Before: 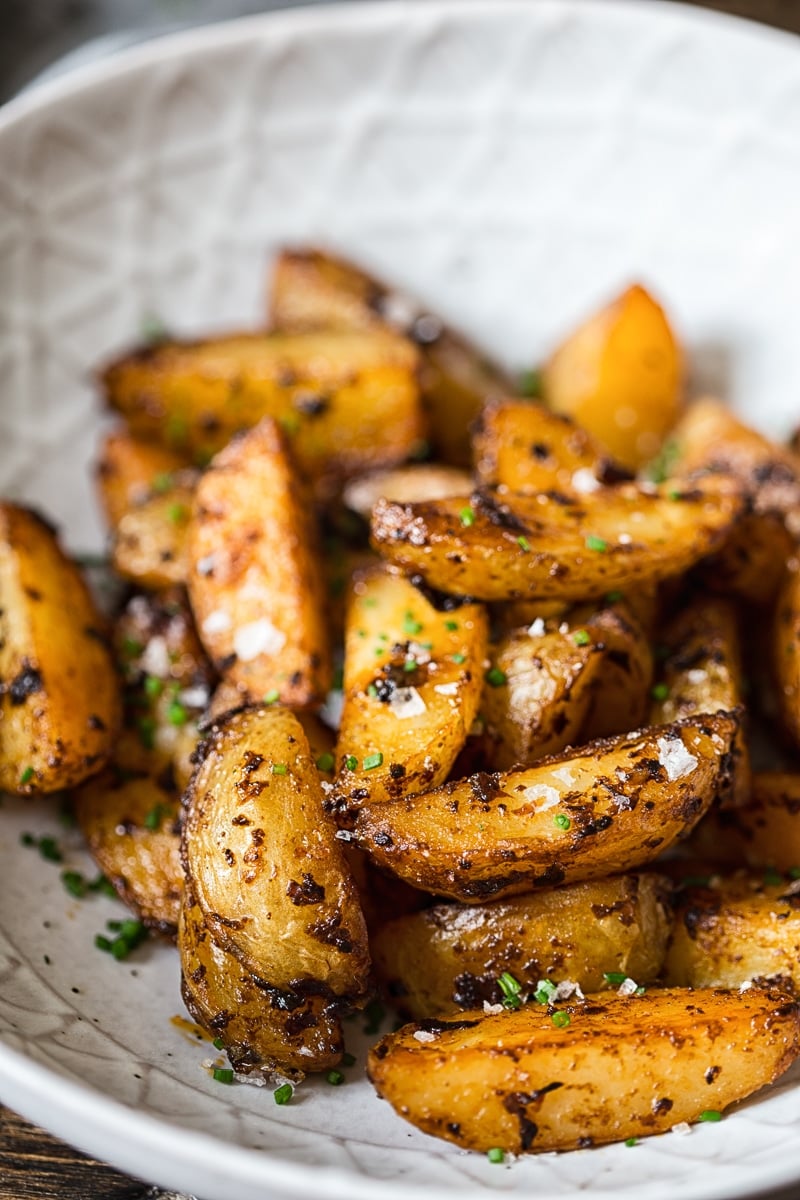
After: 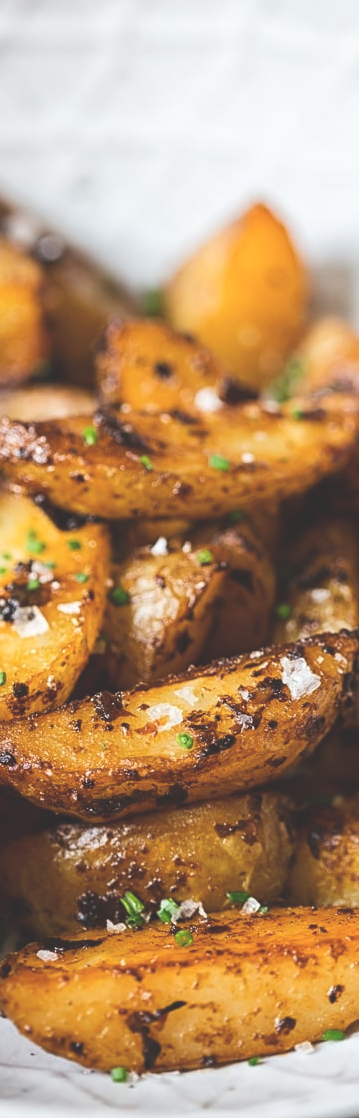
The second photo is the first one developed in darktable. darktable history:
exposure: black level correction -0.027, compensate highlight preservation false
crop: left 47.206%, top 6.809%, right 7.917%
tone equalizer: -8 EV 0.088 EV
